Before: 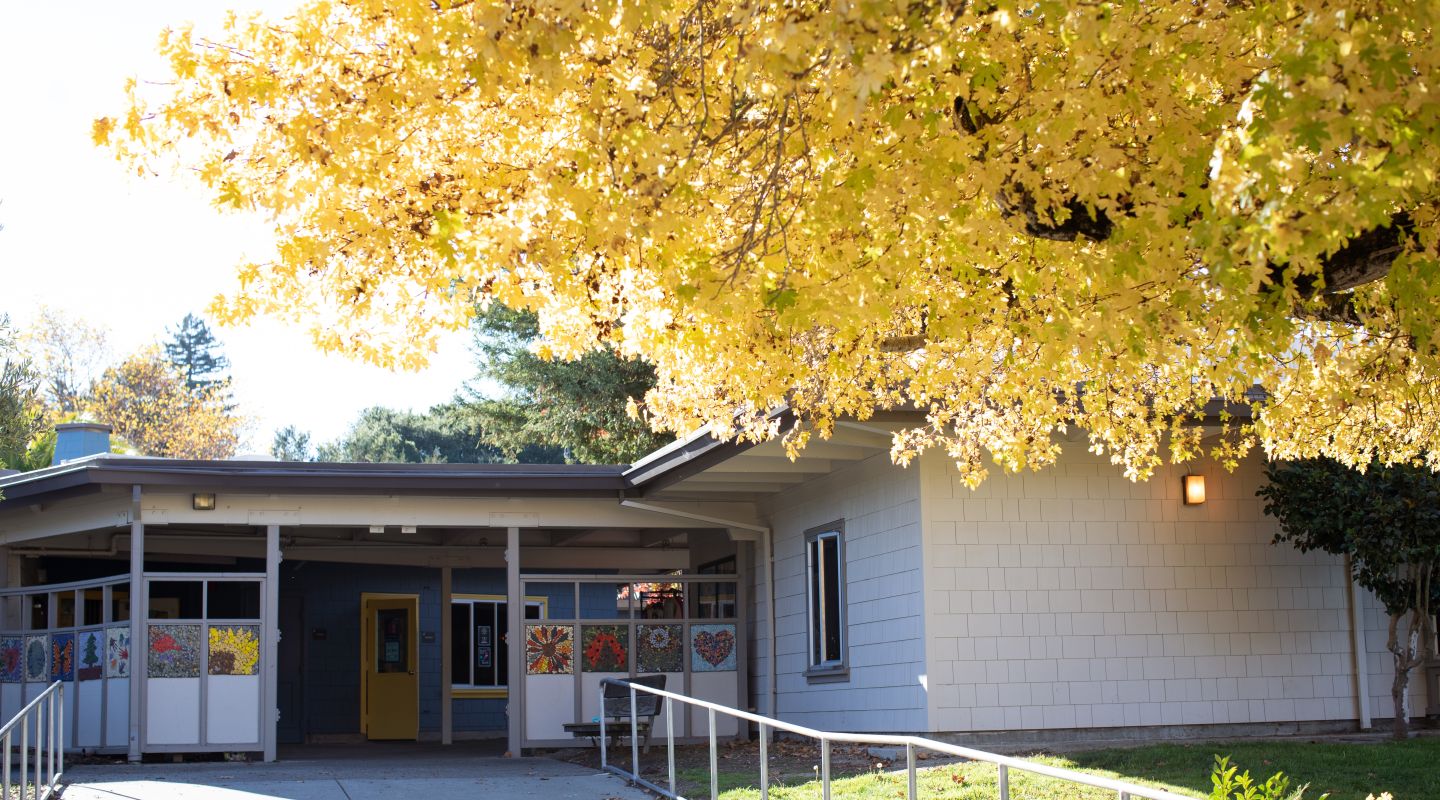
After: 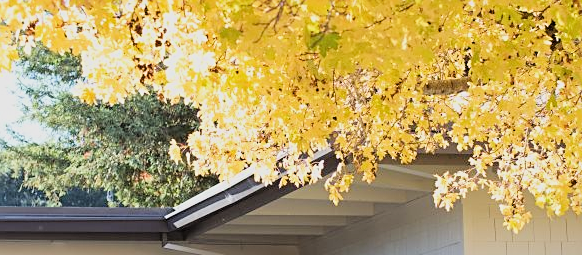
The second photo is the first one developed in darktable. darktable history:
exposure: black level correction -0.002, exposure 0.54 EV, compensate highlight preservation false
filmic rgb: black relative exposure -7.65 EV, white relative exposure 4.56 EV, hardness 3.61, color science v6 (2022)
sharpen: on, module defaults
crop: left 31.751%, top 32.172%, right 27.8%, bottom 35.83%
